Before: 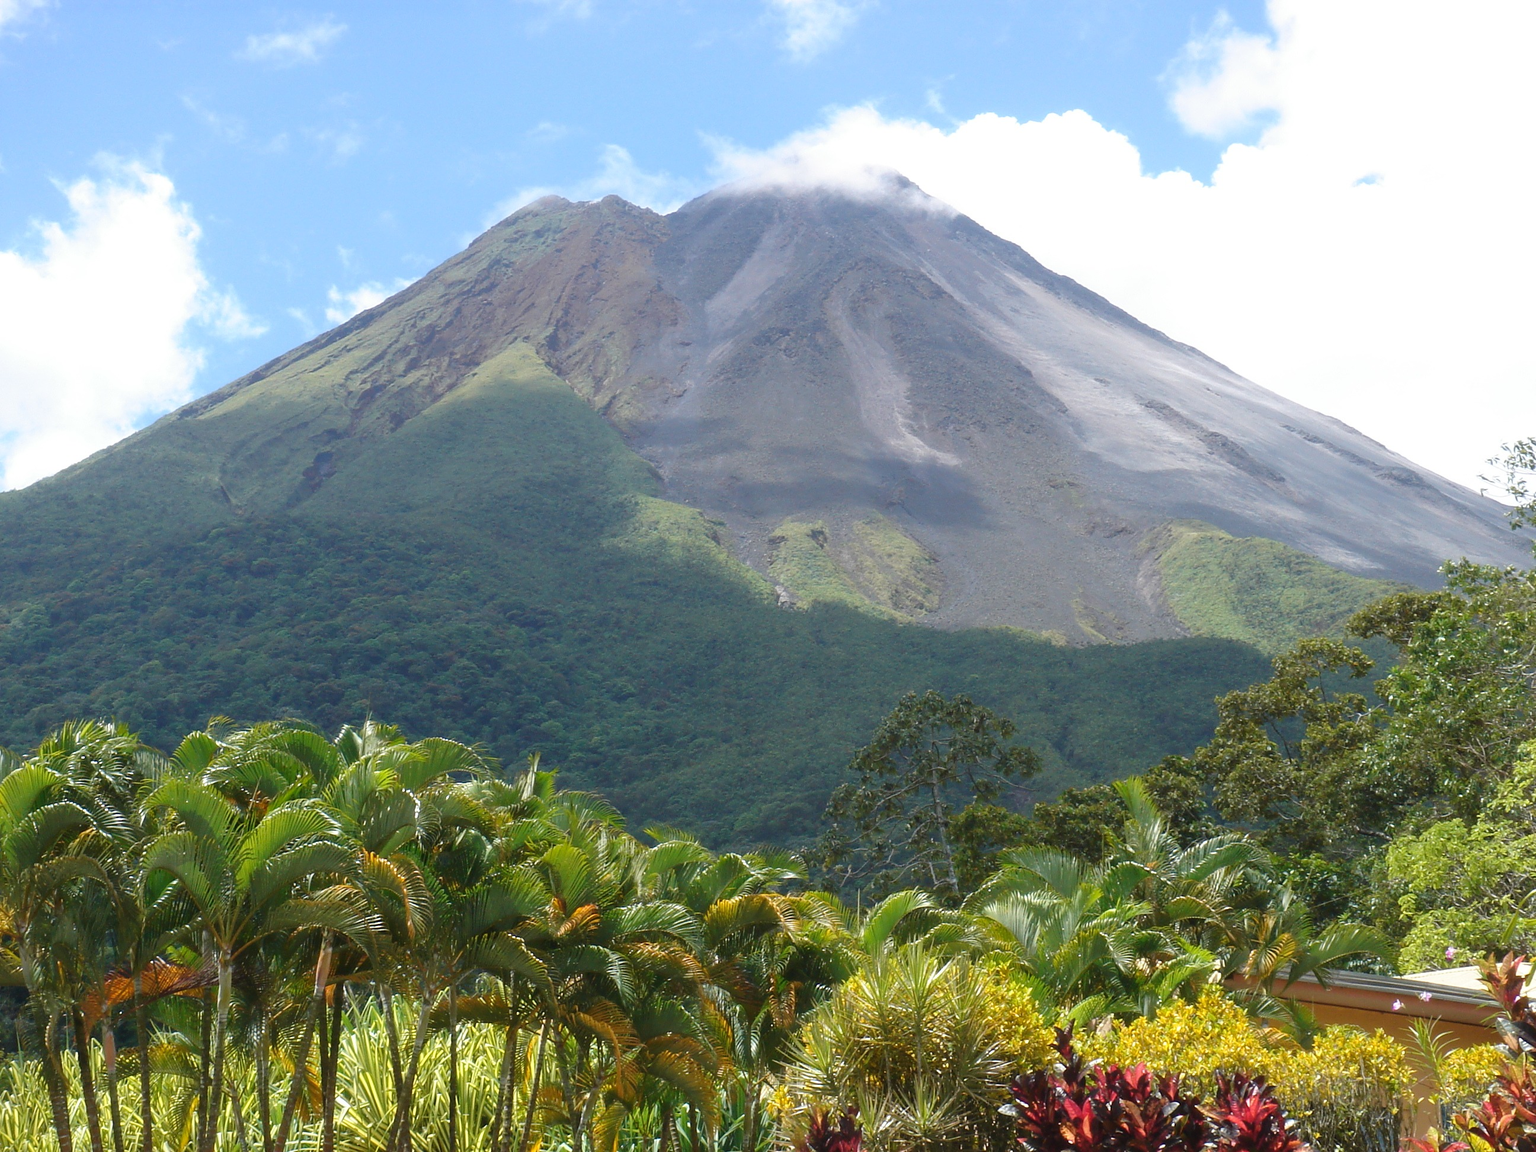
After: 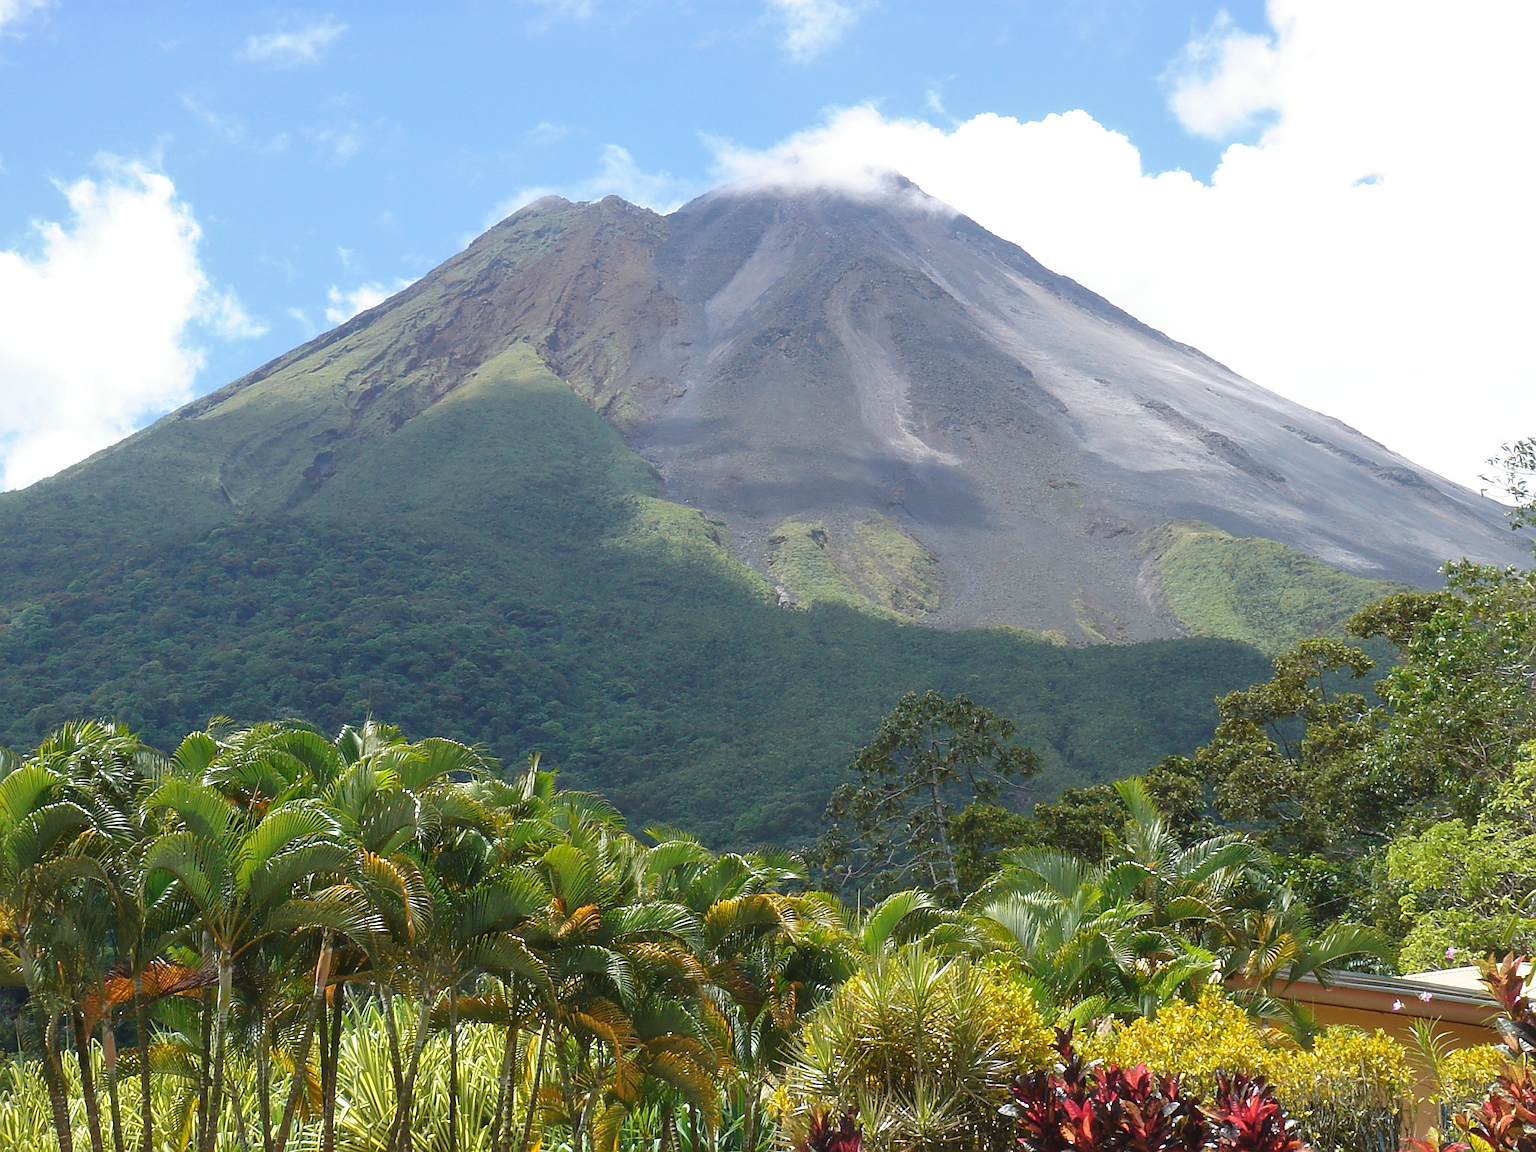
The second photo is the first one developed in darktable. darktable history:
sharpen: on, module defaults
shadows and highlights: shadows 25.41, highlights -25.77
